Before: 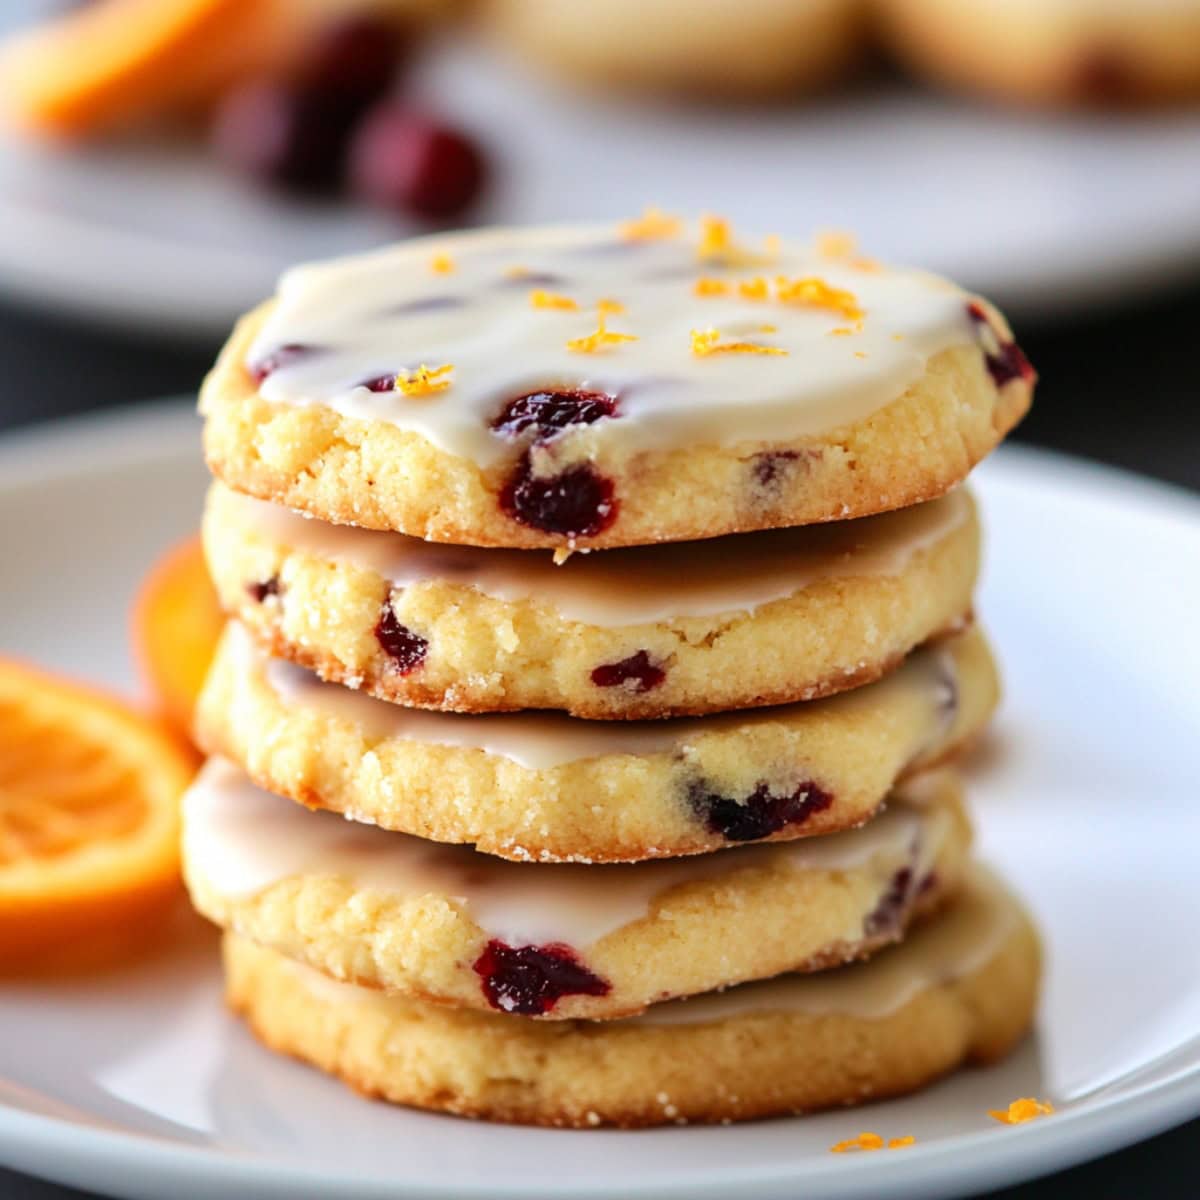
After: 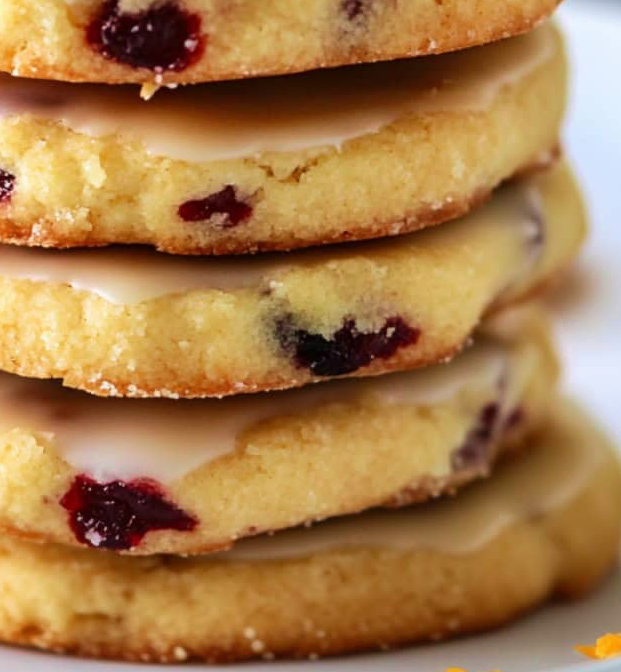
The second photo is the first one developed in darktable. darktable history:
crop: left 34.479%, top 38.822%, right 13.718%, bottom 5.172%
velvia: on, module defaults
